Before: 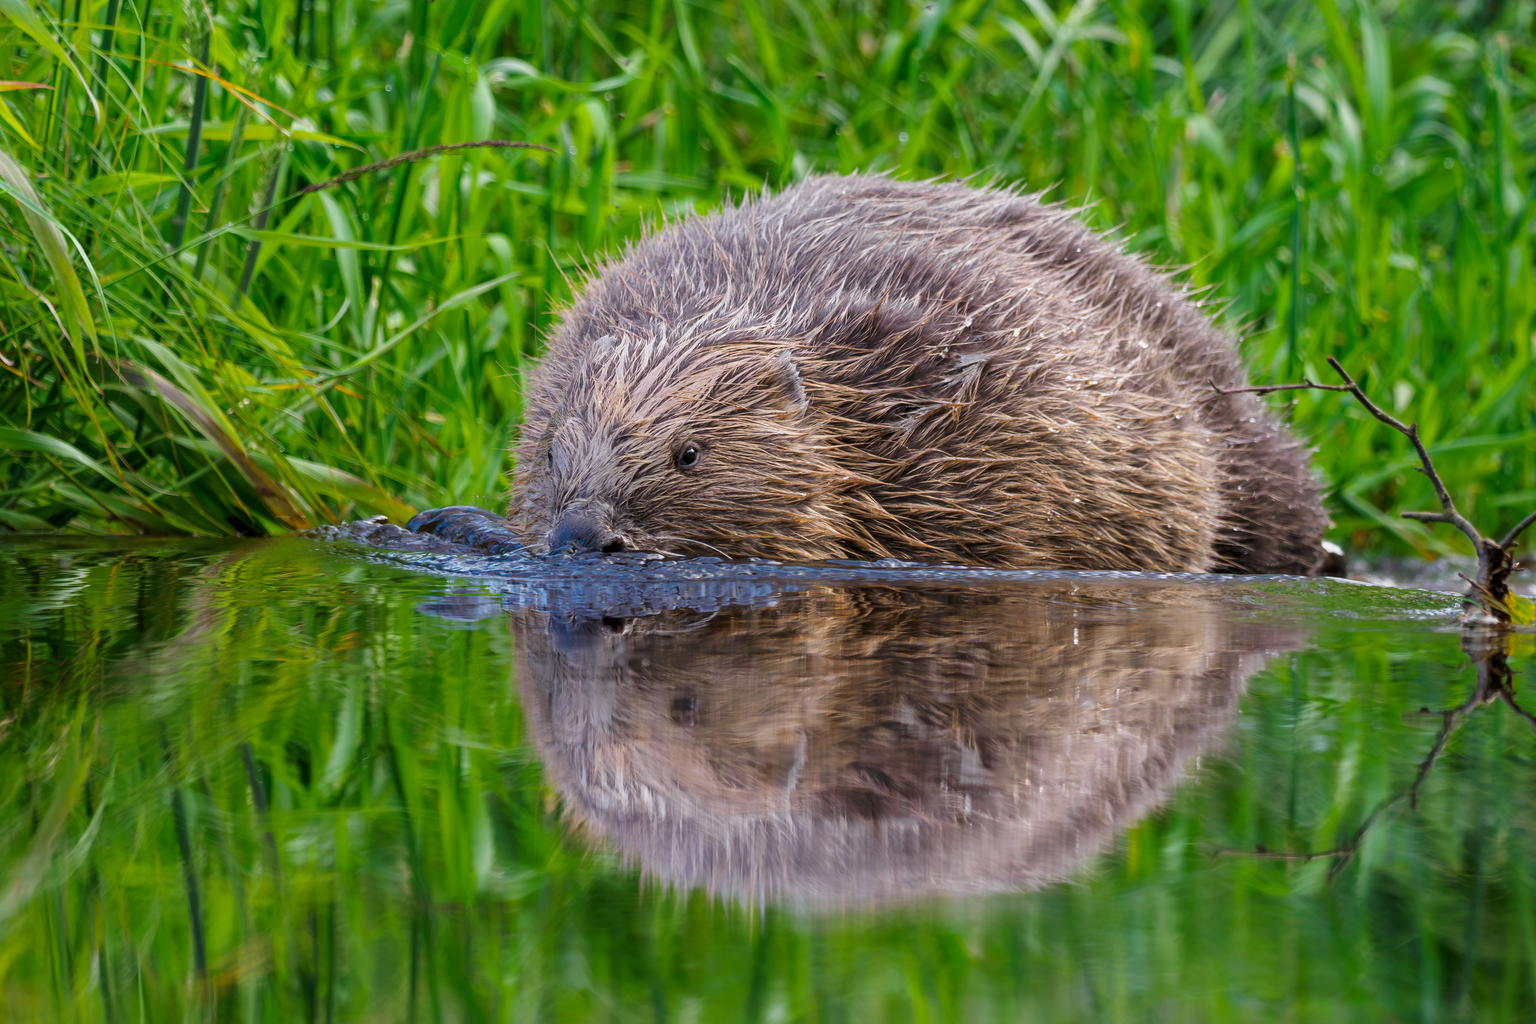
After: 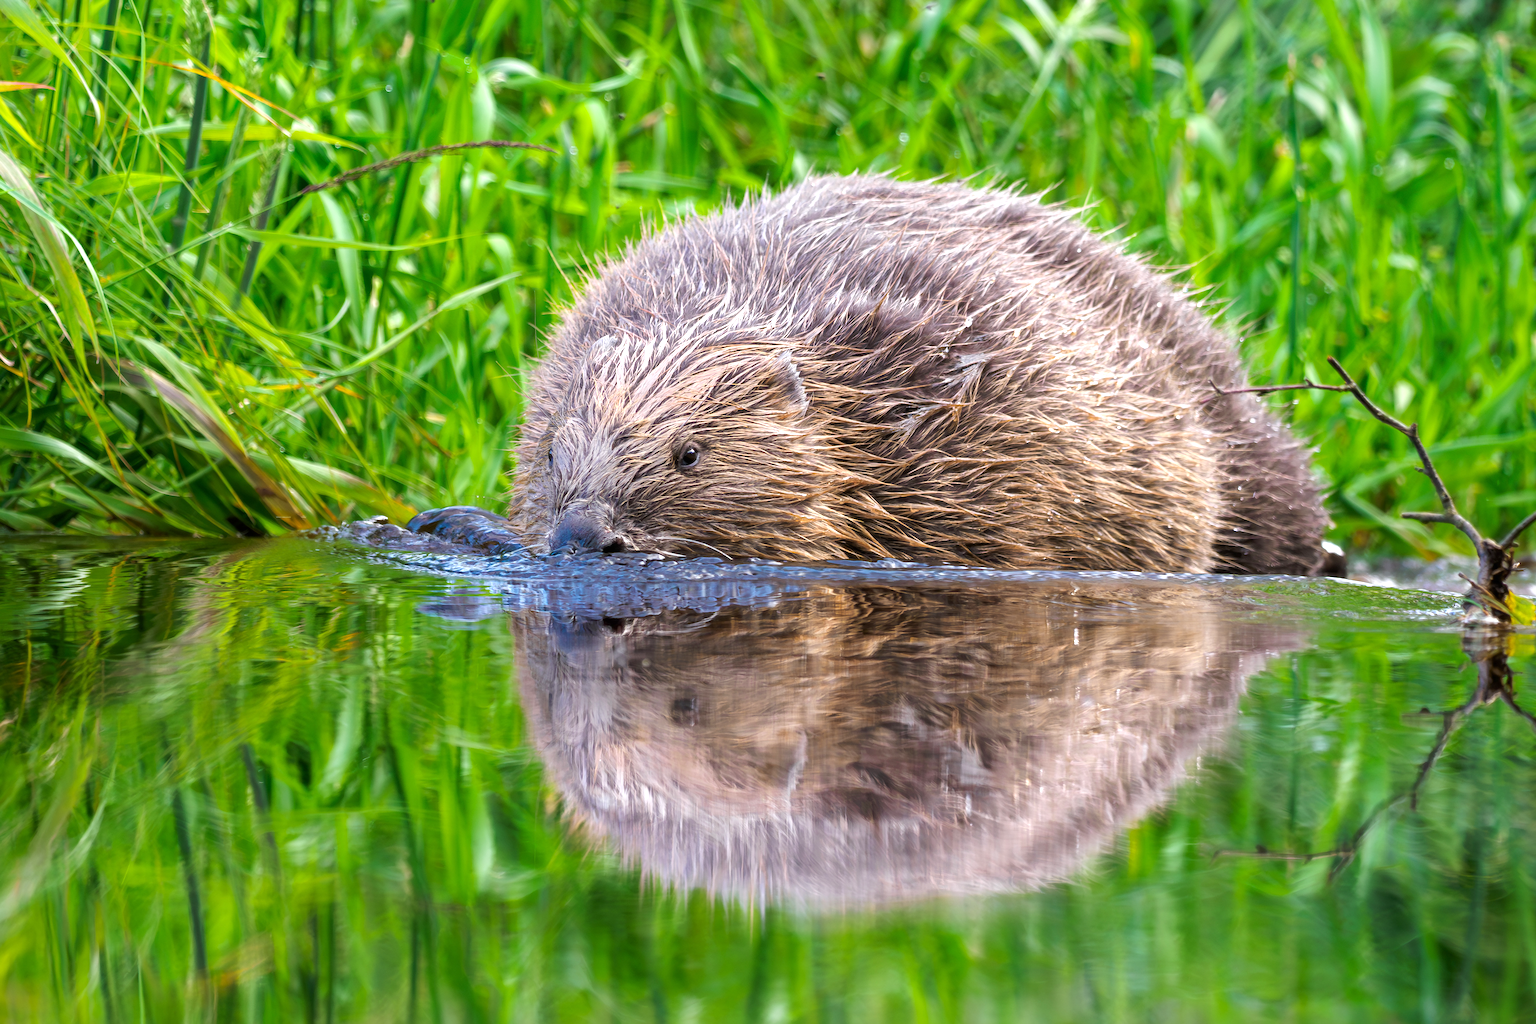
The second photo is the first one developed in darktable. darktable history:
exposure: exposure 0.779 EV, compensate highlight preservation false
